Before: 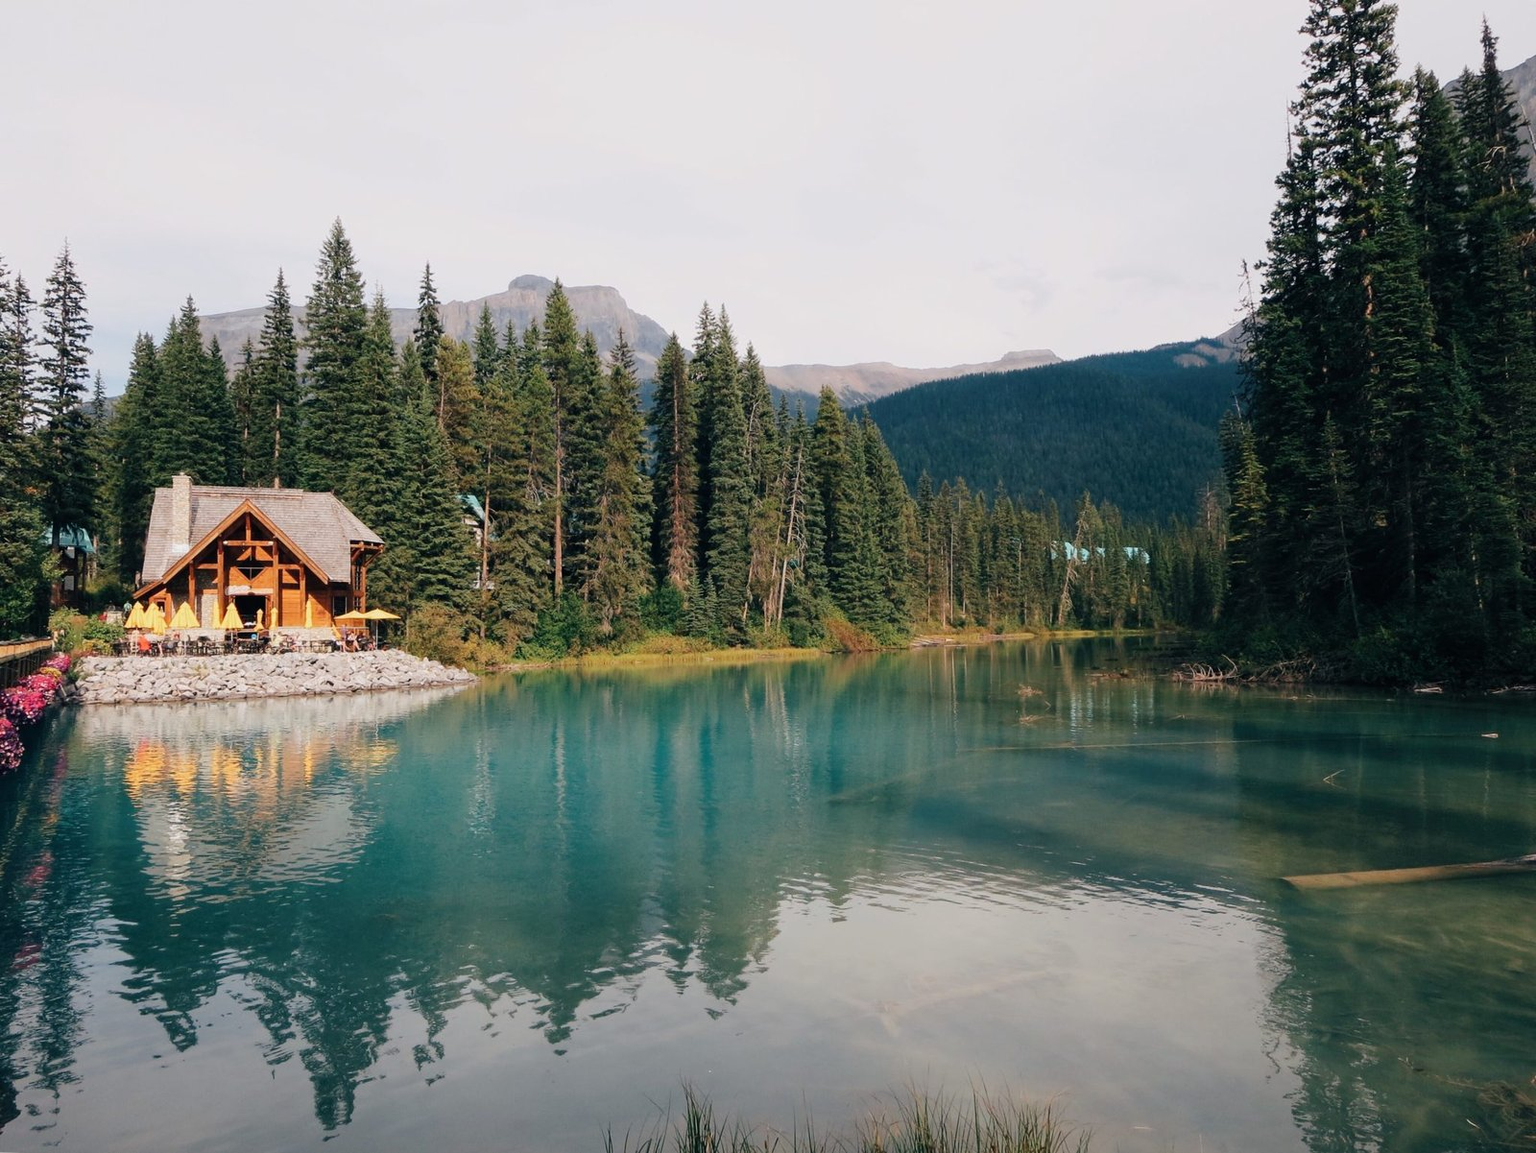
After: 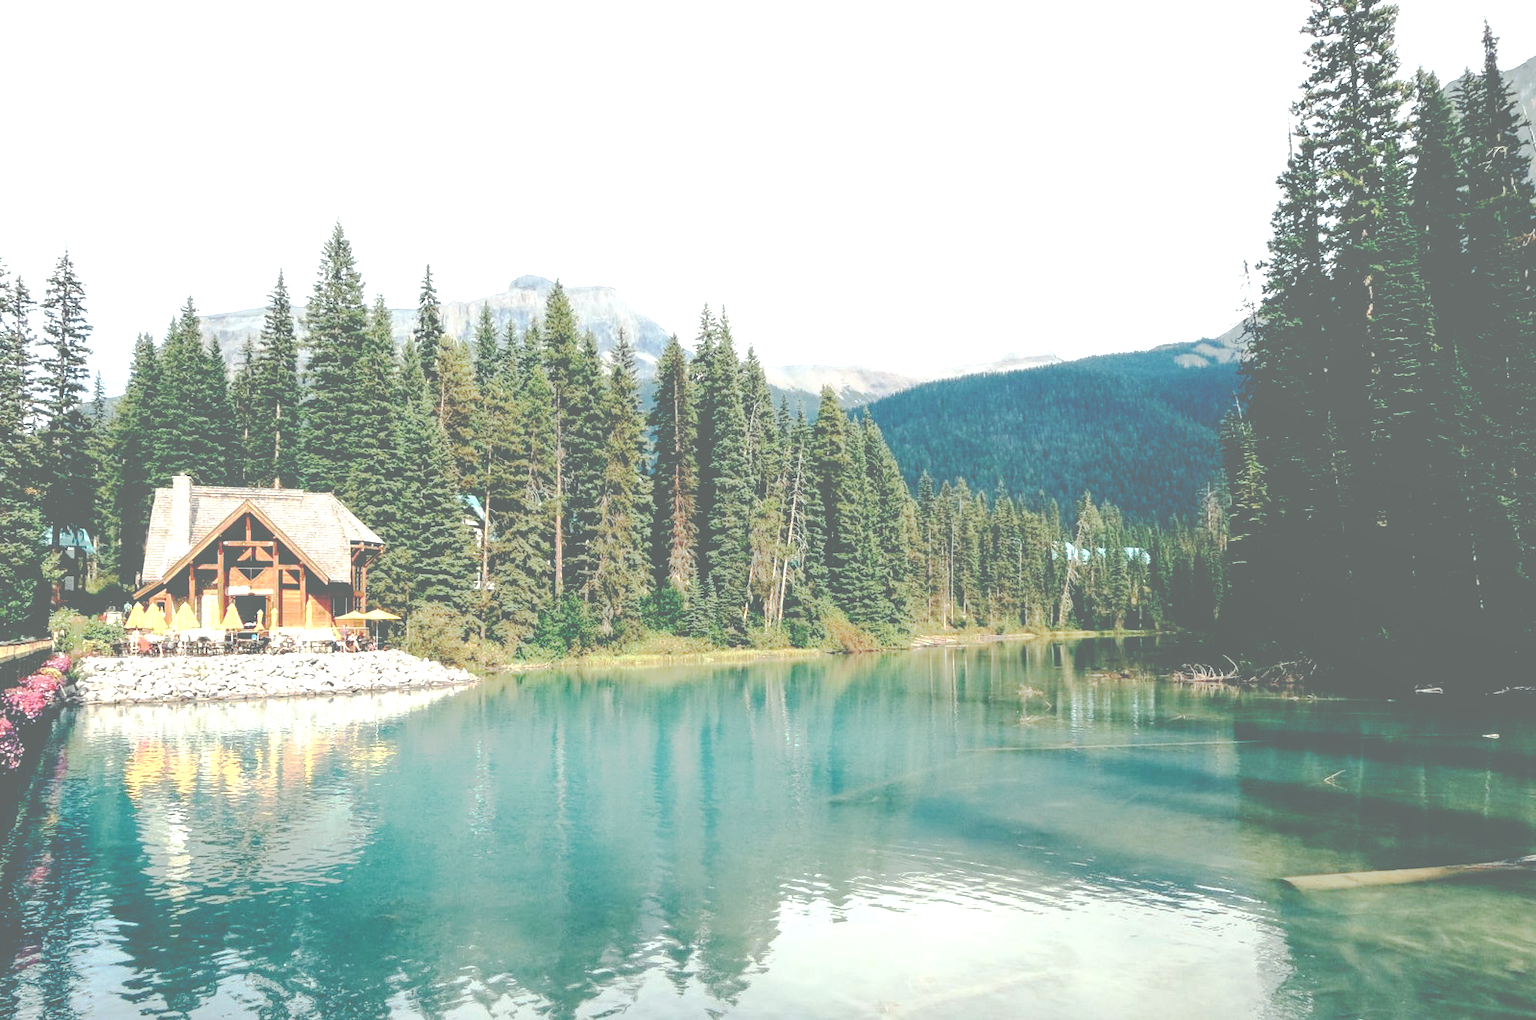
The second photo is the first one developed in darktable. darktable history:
crop and rotate: top 0%, bottom 11.507%
base curve: curves: ch0 [(0, 0) (0.036, 0.025) (0.121, 0.166) (0.206, 0.329) (0.605, 0.79) (1, 1)], preserve colors none
tone curve: curves: ch0 [(0, 0) (0.003, 0.439) (0.011, 0.439) (0.025, 0.439) (0.044, 0.439) (0.069, 0.439) (0.1, 0.439) (0.136, 0.44) (0.177, 0.444) (0.224, 0.45) (0.277, 0.462) (0.335, 0.487) (0.399, 0.528) (0.468, 0.577) (0.543, 0.621) (0.623, 0.669) (0.709, 0.715) (0.801, 0.764) (0.898, 0.804) (1, 1)], preserve colors none
color correction: highlights a* -6.61, highlights b* 0.584
exposure: black level correction 0, exposure 1 EV, compensate highlight preservation false
local contrast: on, module defaults
